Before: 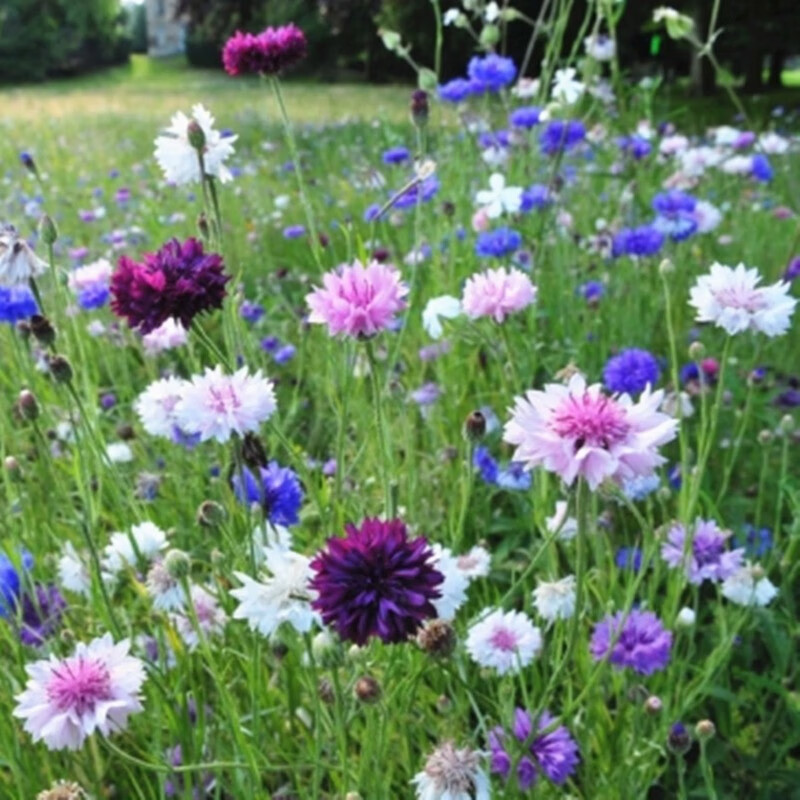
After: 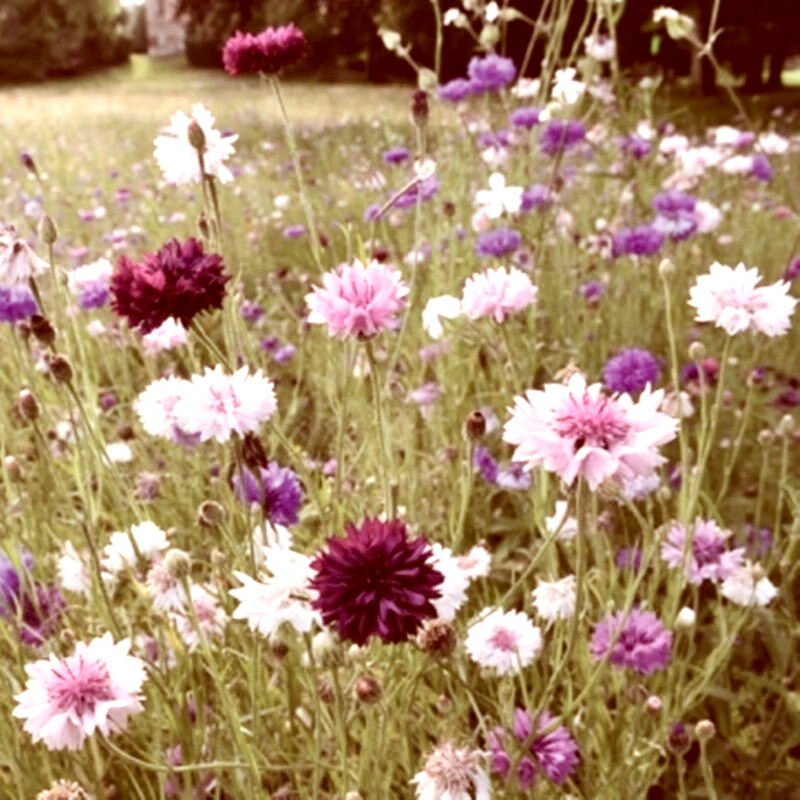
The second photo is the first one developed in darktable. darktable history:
exposure: black level correction 0.001, exposure 0.498 EV, compensate highlight preservation false
color correction: highlights a* 9.09, highlights b* 8.94, shadows a* 39.24, shadows b* 39.9, saturation 0.784
contrast brightness saturation: contrast 0.098, saturation -0.351
